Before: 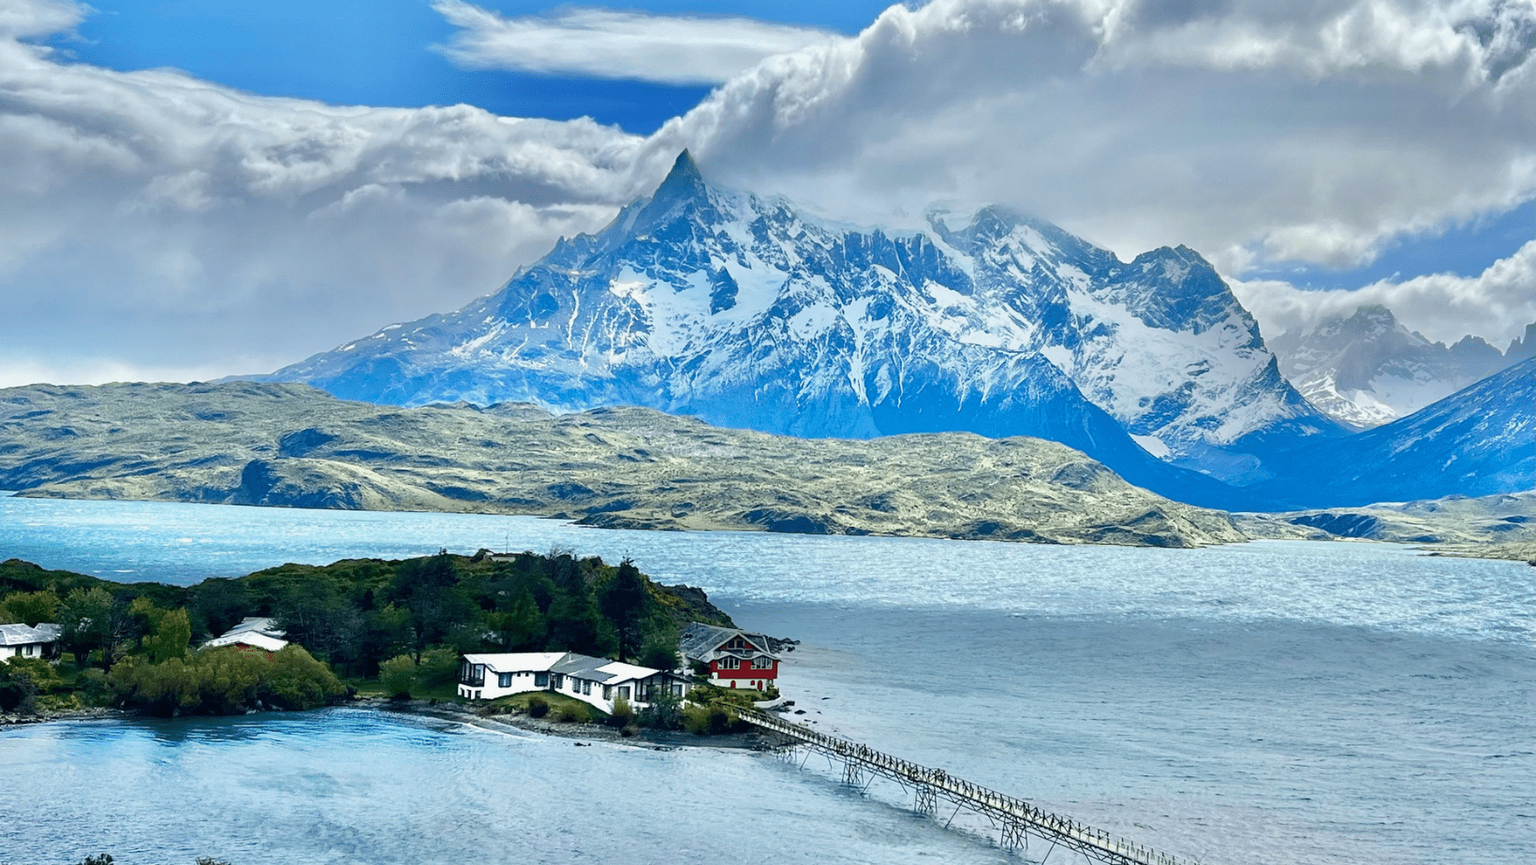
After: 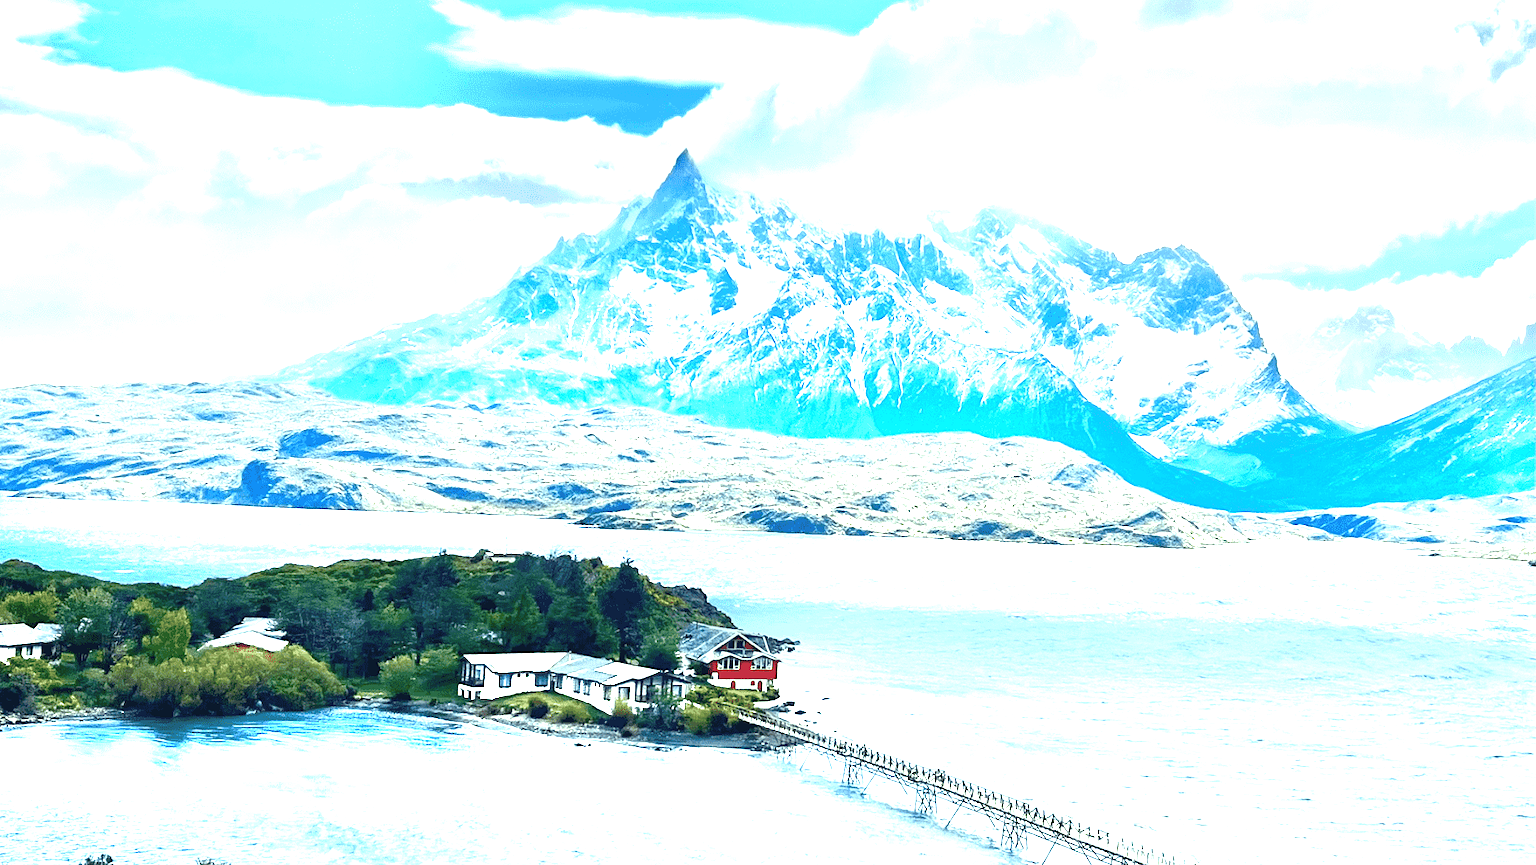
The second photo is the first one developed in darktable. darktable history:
exposure: black level correction 0, exposure 1.893 EV, compensate highlight preservation false
